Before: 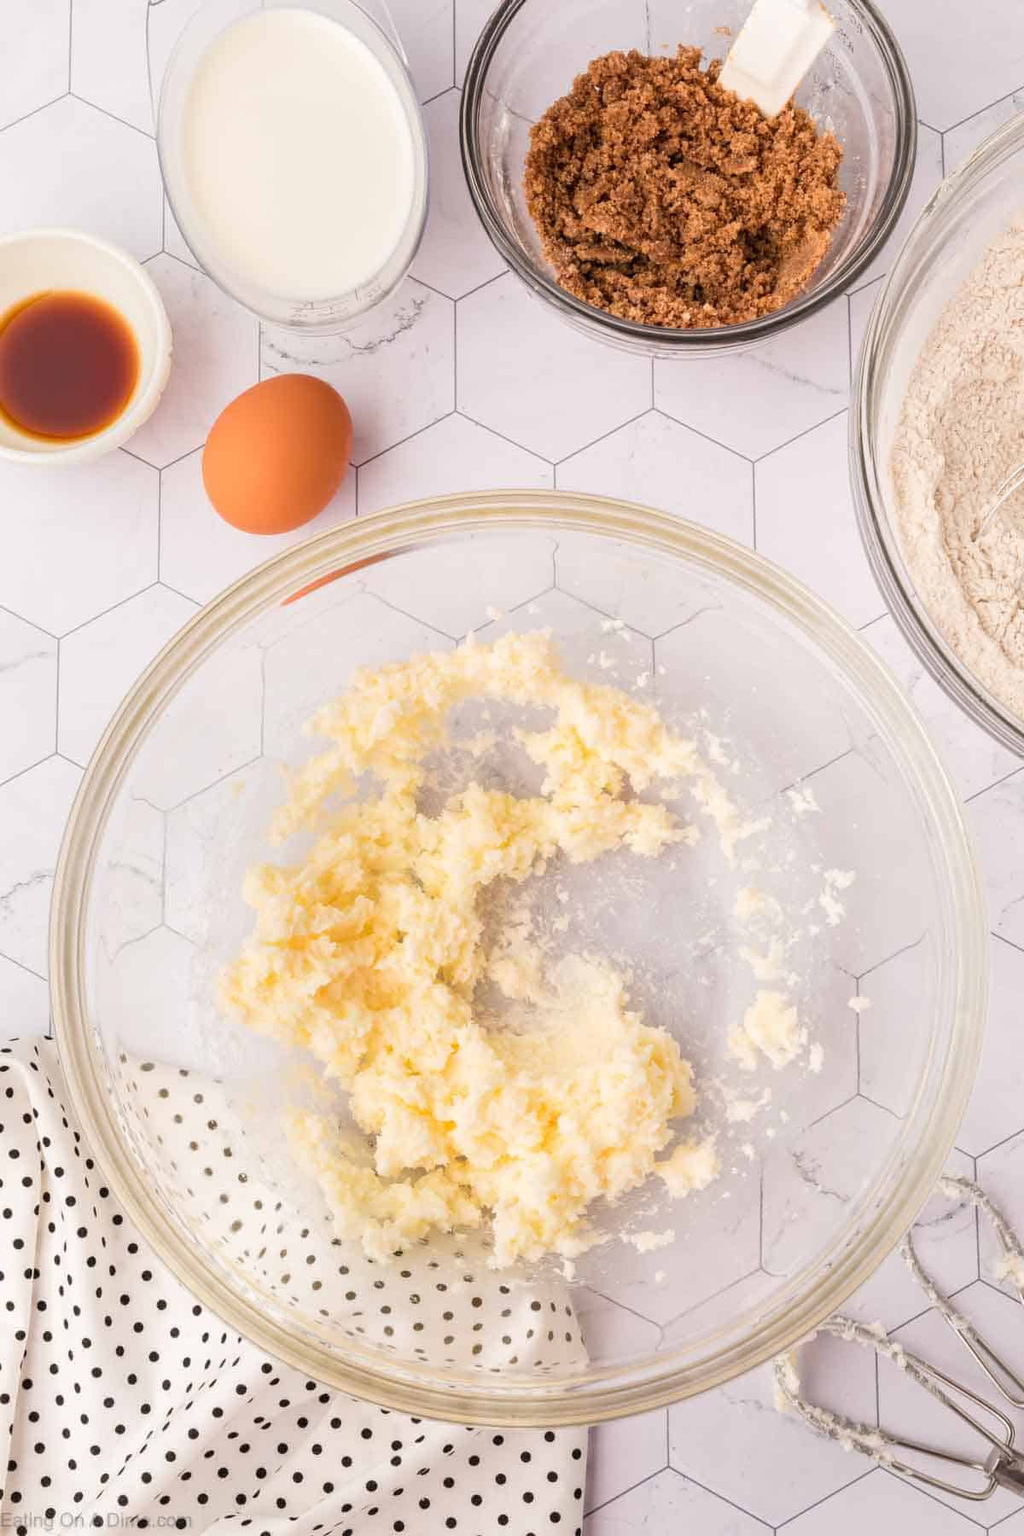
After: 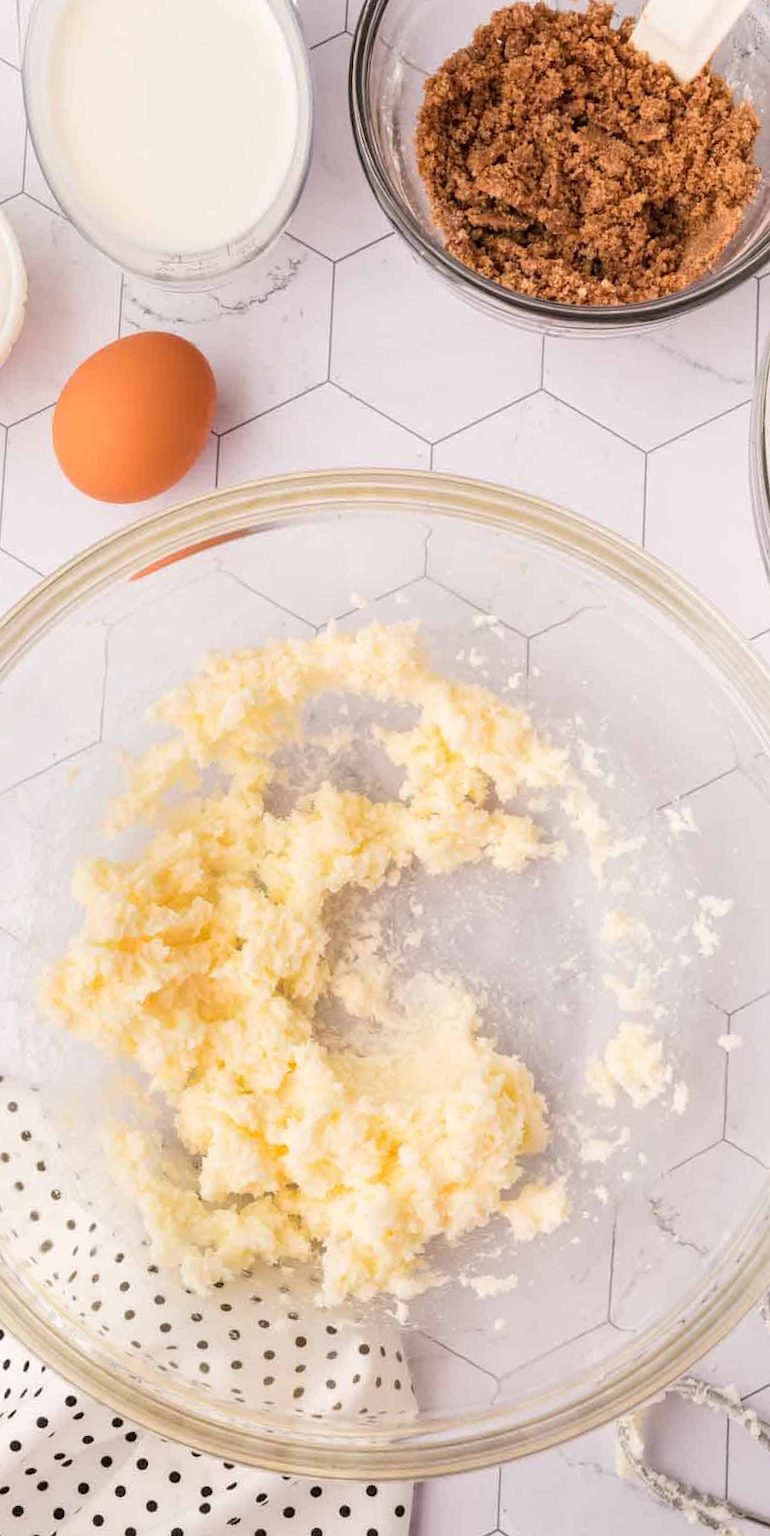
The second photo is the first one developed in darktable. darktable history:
crop and rotate: angle -3.01°, left 14%, top 0.026%, right 10.826%, bottom 0.04%
